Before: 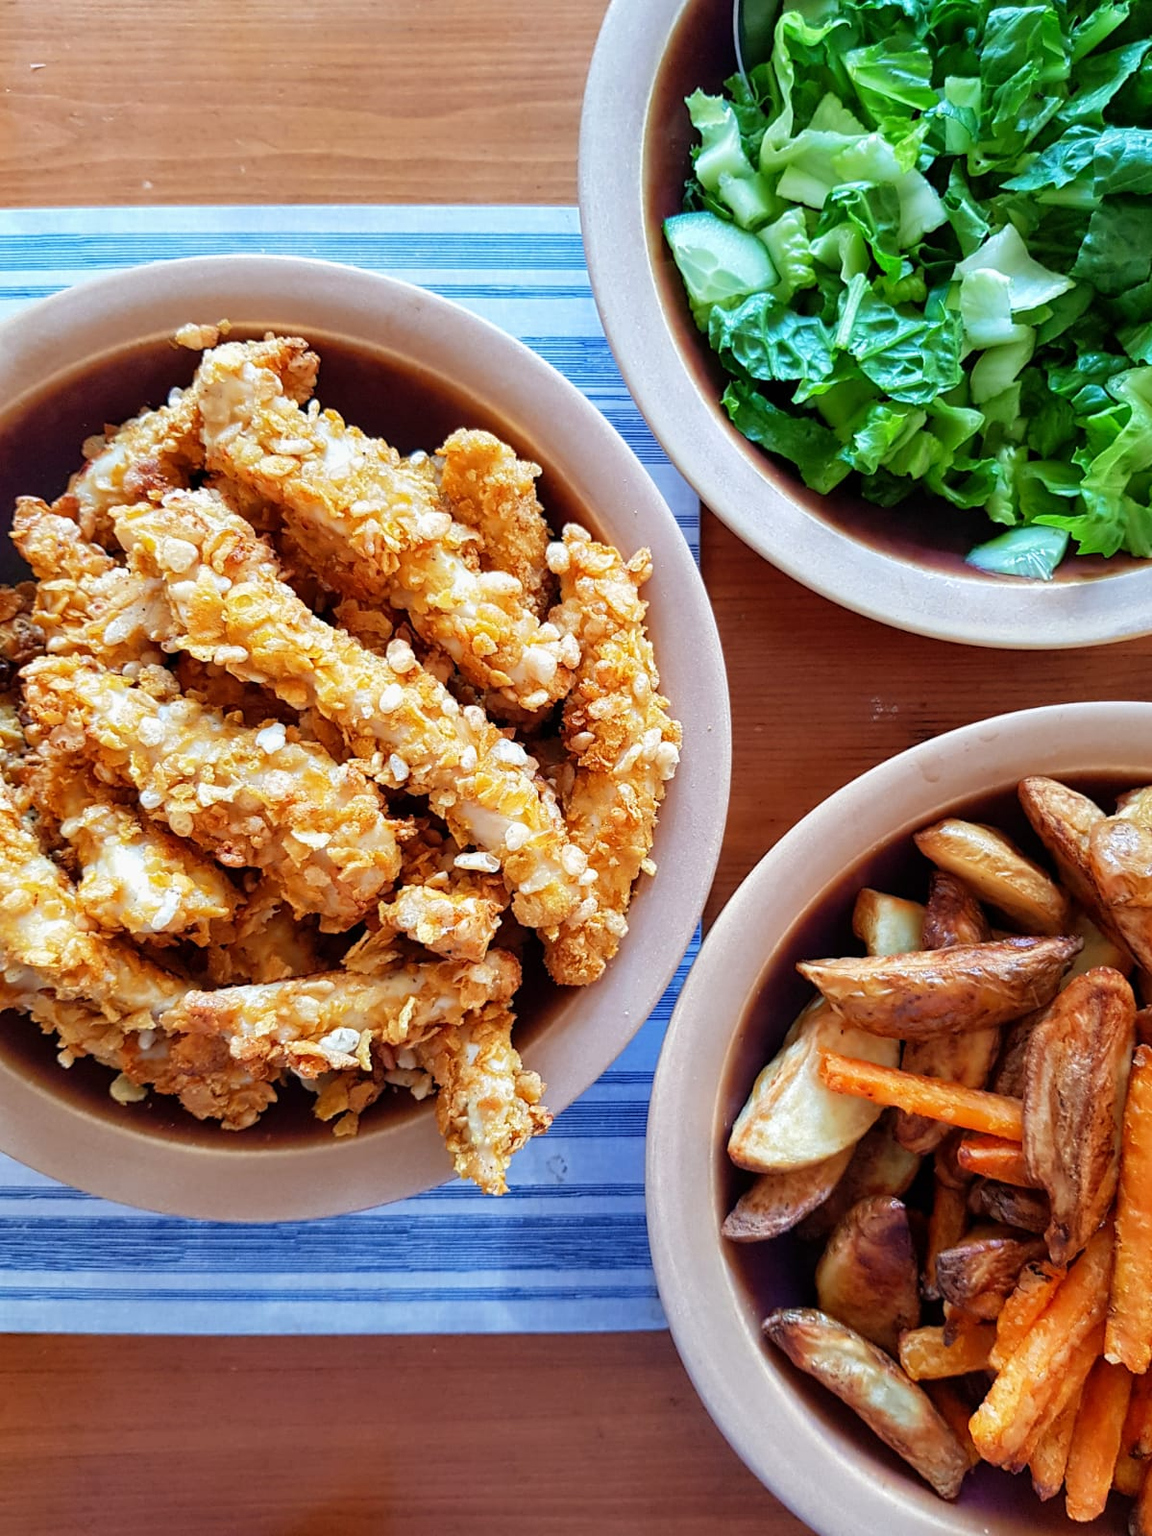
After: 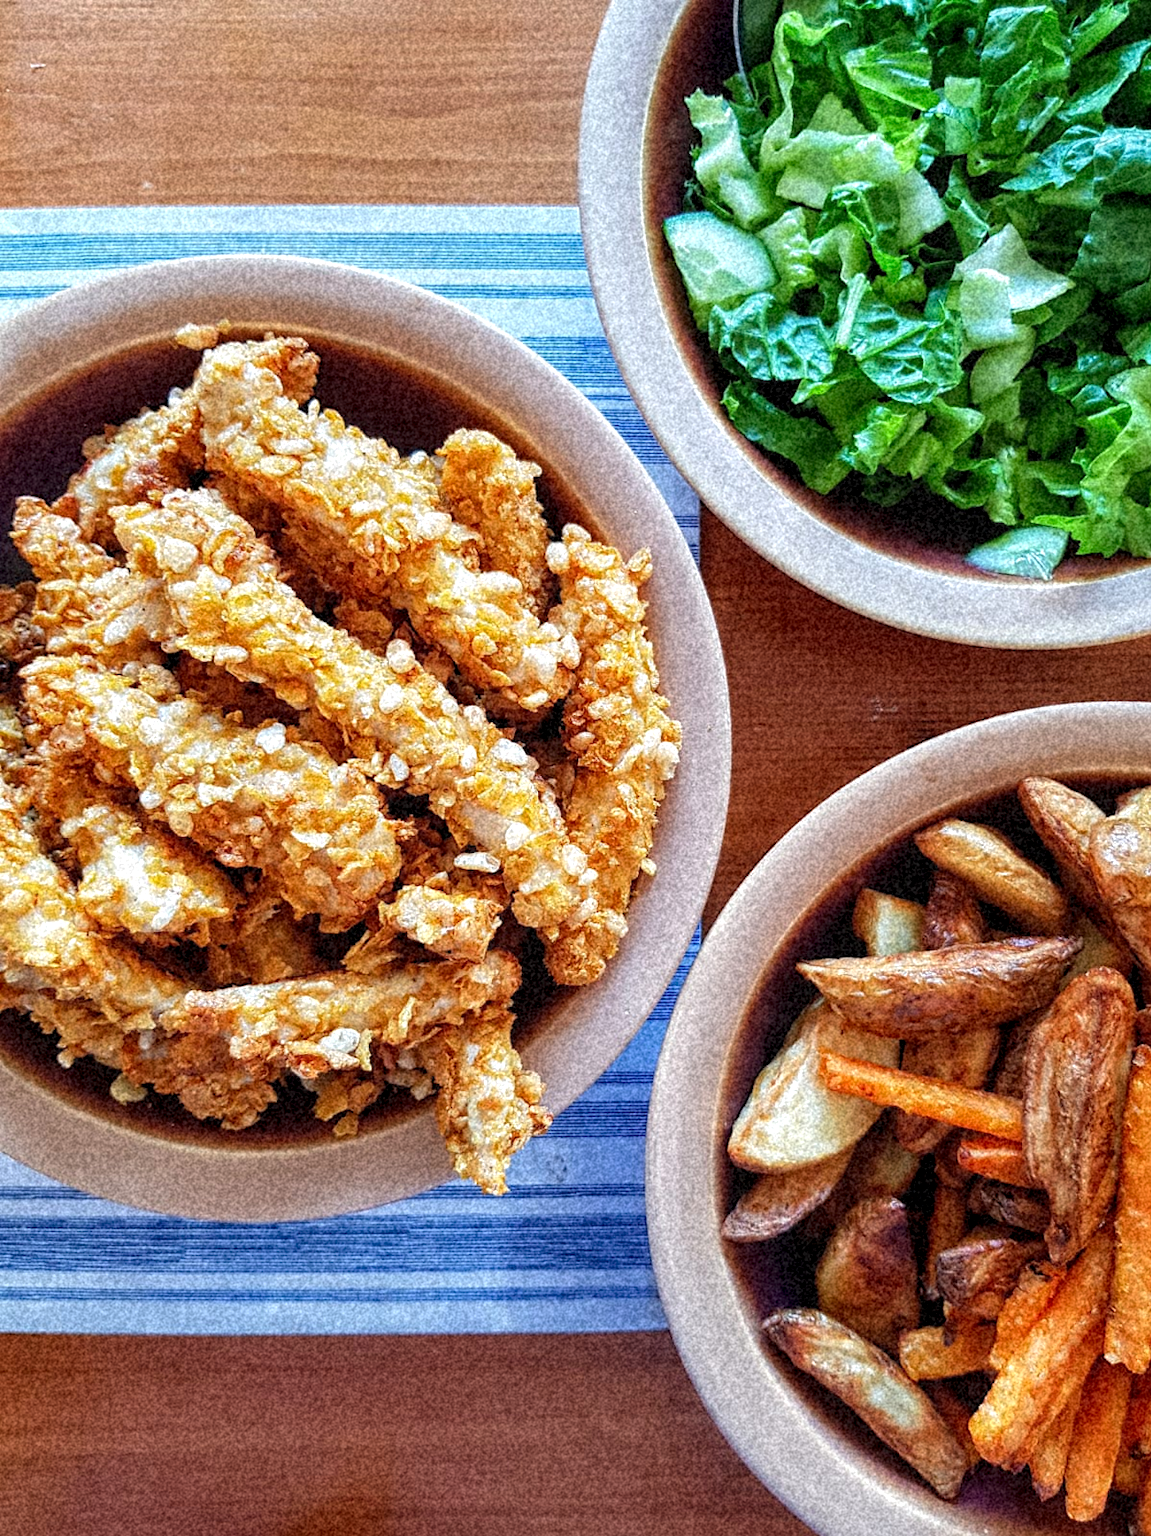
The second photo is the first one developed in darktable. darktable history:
local contrast: highlights 99%, shadows 86%, detail 160%, midtone range 0.2
grain: coarseness 46.9 ISO, strength 50.21%, mid-tones bias 0%
